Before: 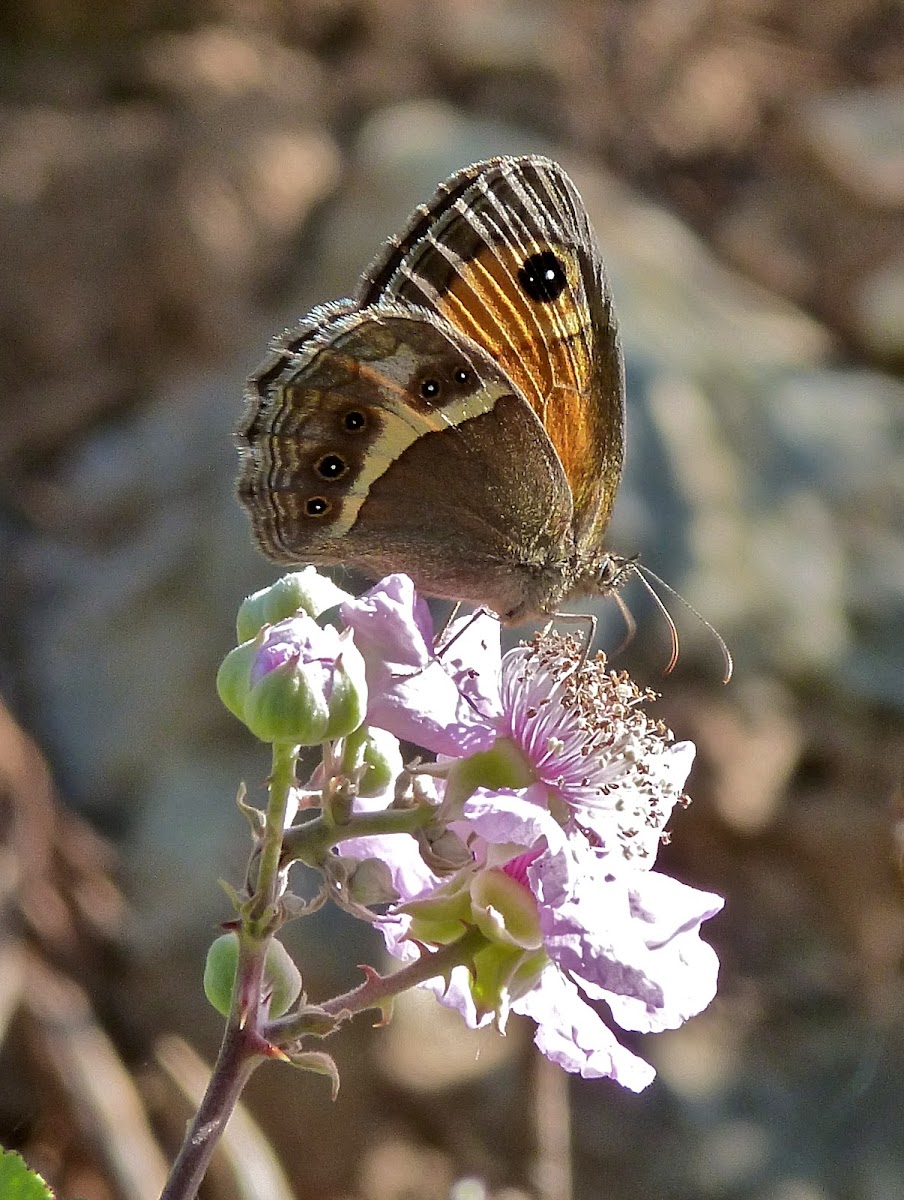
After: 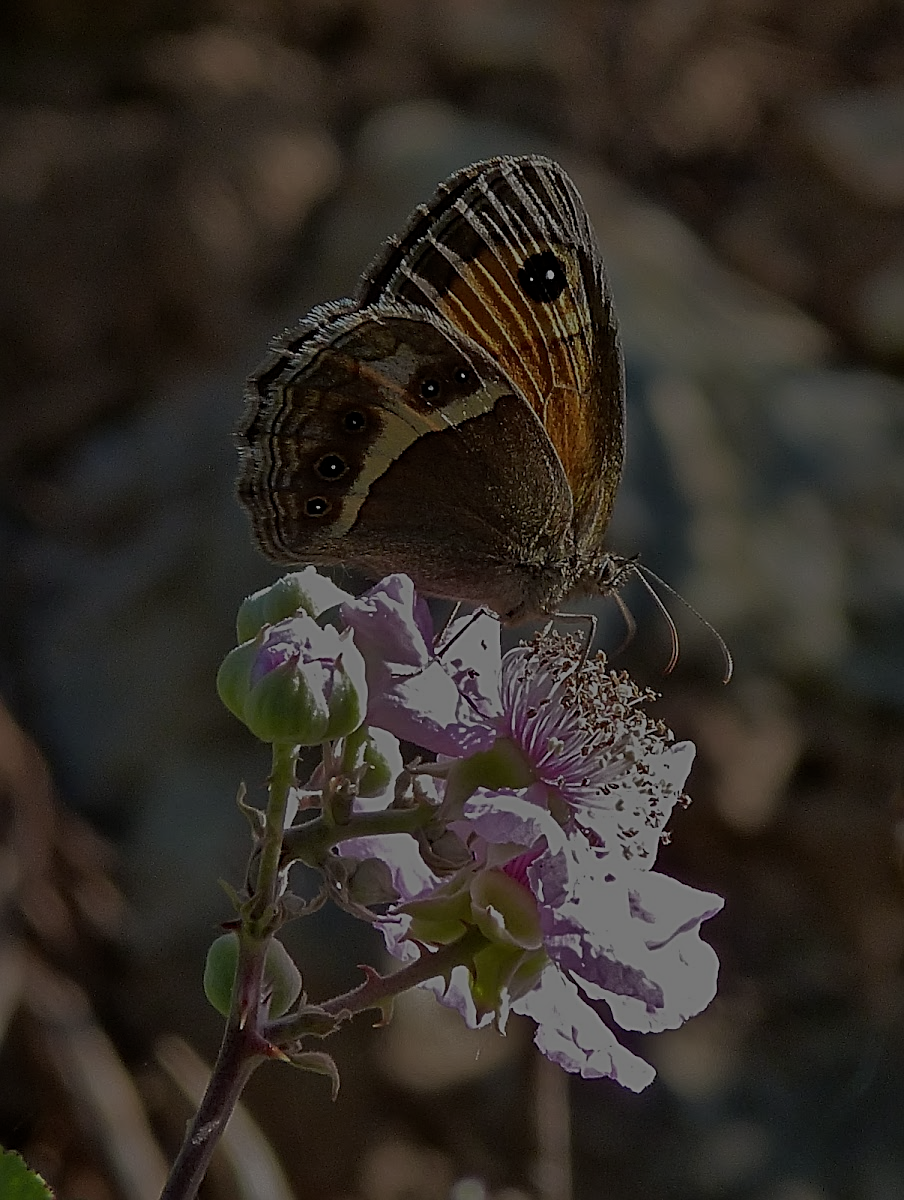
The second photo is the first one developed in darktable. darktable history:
sharpen: radius 2.584, amount 0.688
exposure: exposure -2.446 EV, compensate highlight preservation false
